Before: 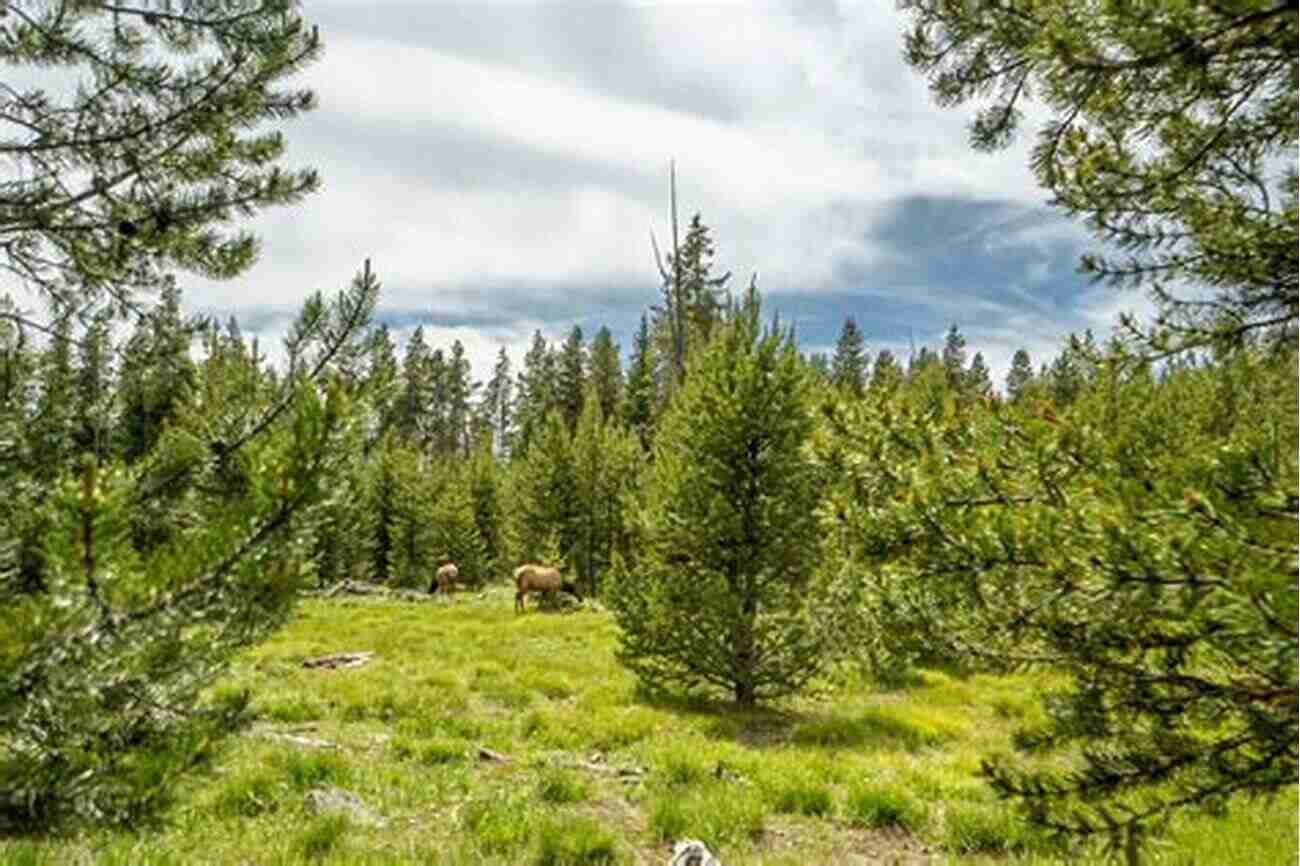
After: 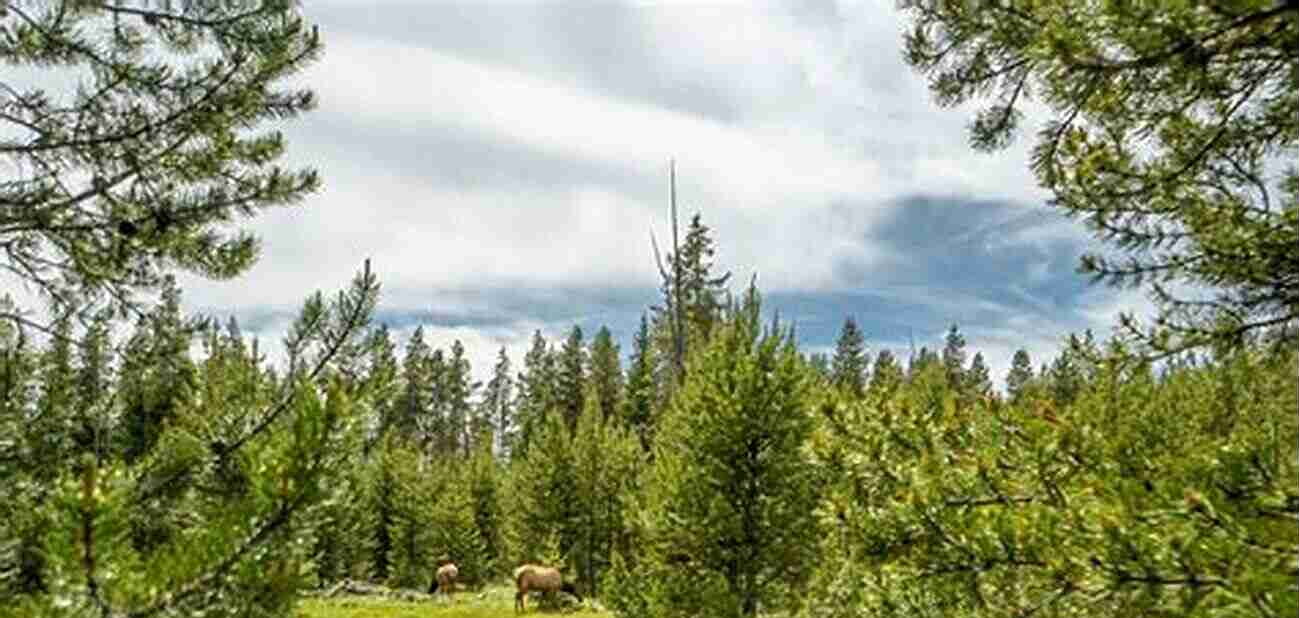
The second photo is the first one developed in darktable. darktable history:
crop: bottom 28.576%
sharpen: amount 0.2
